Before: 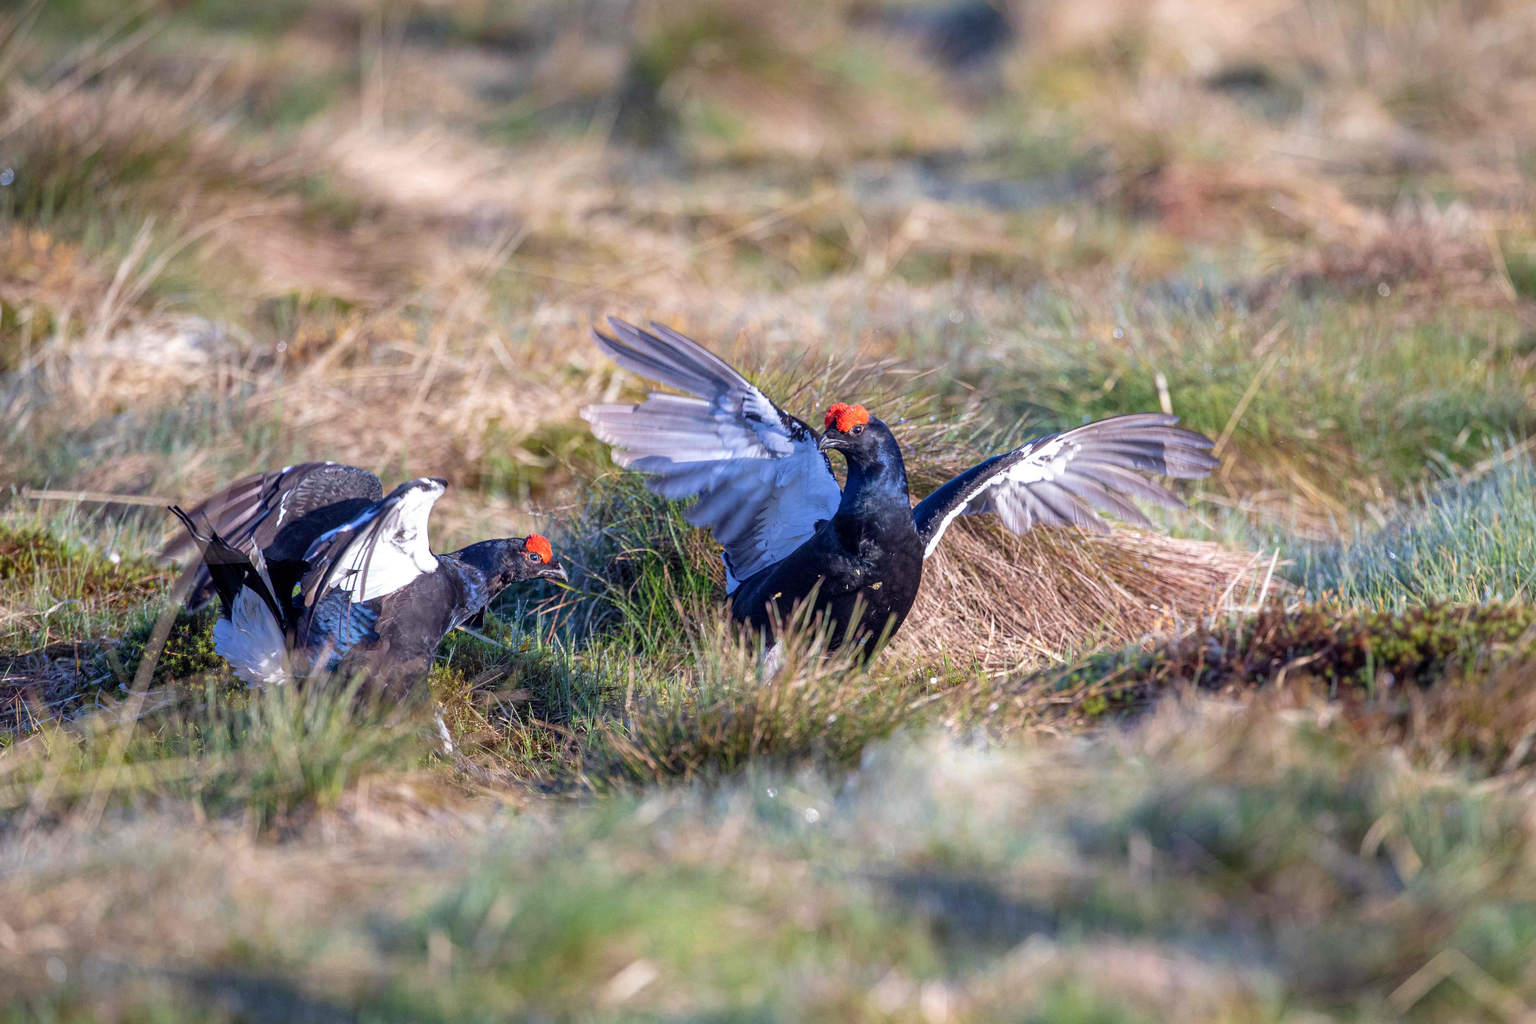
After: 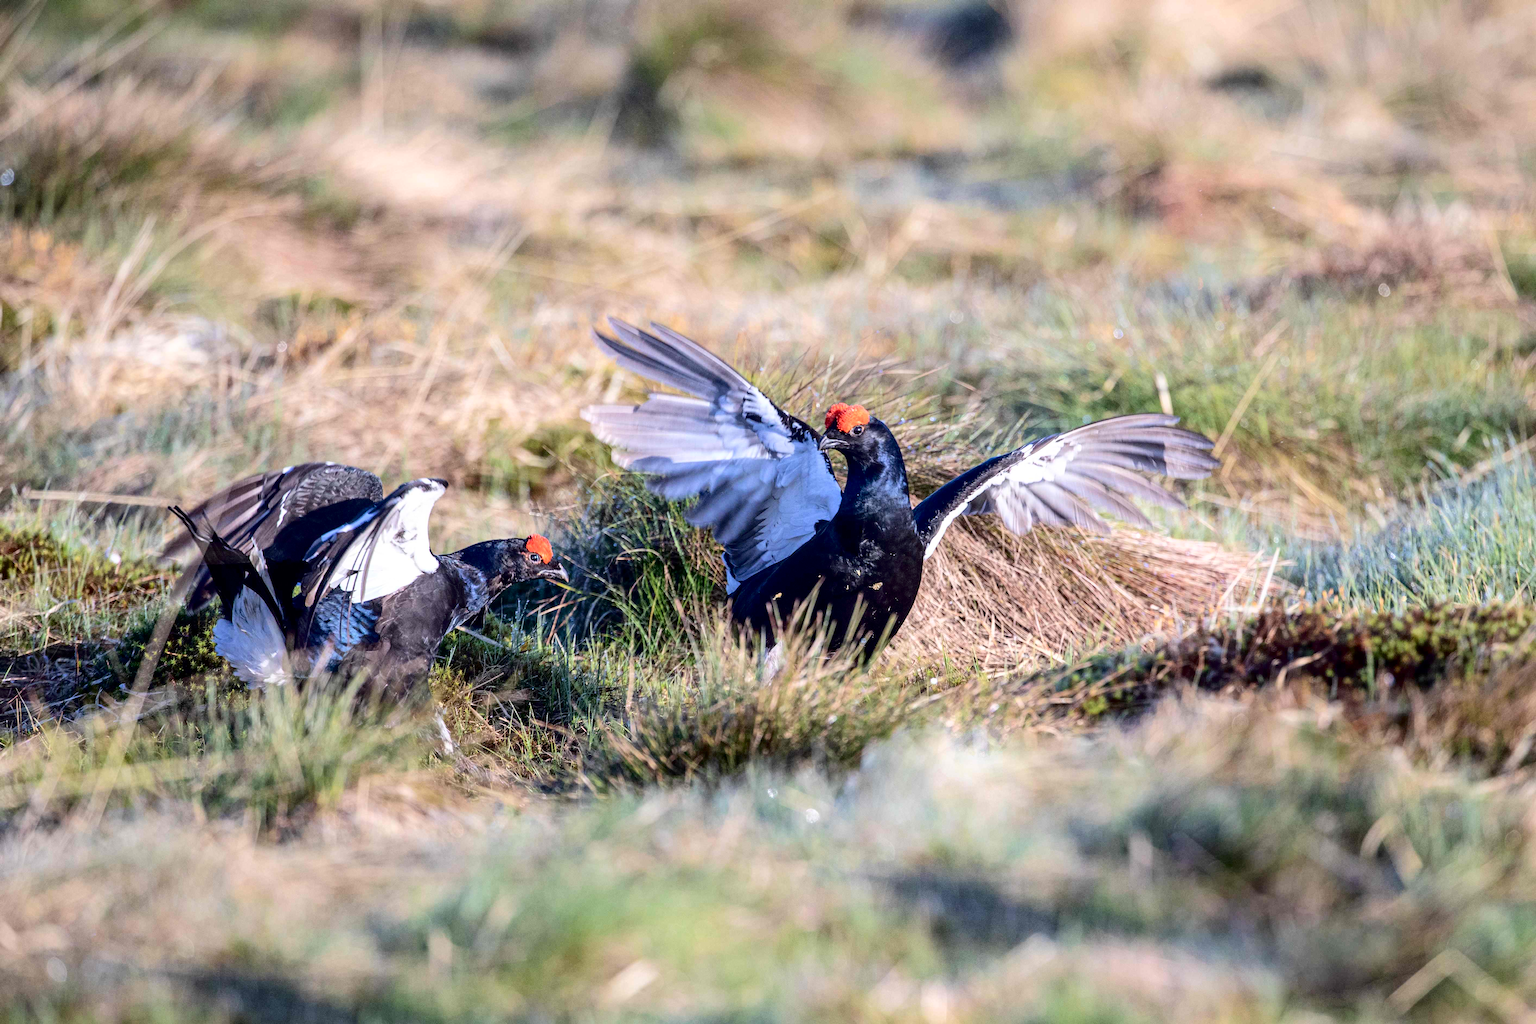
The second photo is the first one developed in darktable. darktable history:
tone curve: curves: ch0 [(0, 0) (0.003, 0) (0.011, 0.001) (0.025, 0.003) (0.044, 0.005) (0.069, 0.011) (0.1, 0.021) (0.136, 0.035) (0.177, 0.079) (0.224, 0.134) (0.277, 0.219) (0.335, 0.315) (0.399, 0.42) (0.468, 0.529) (0.543, 0.636) (0.623, 0.727) (0.709, 0.805) (0.801, 0.88) (0.898, 0.957) (1, 1)], color space Lab, independent channels, preserve colors none
